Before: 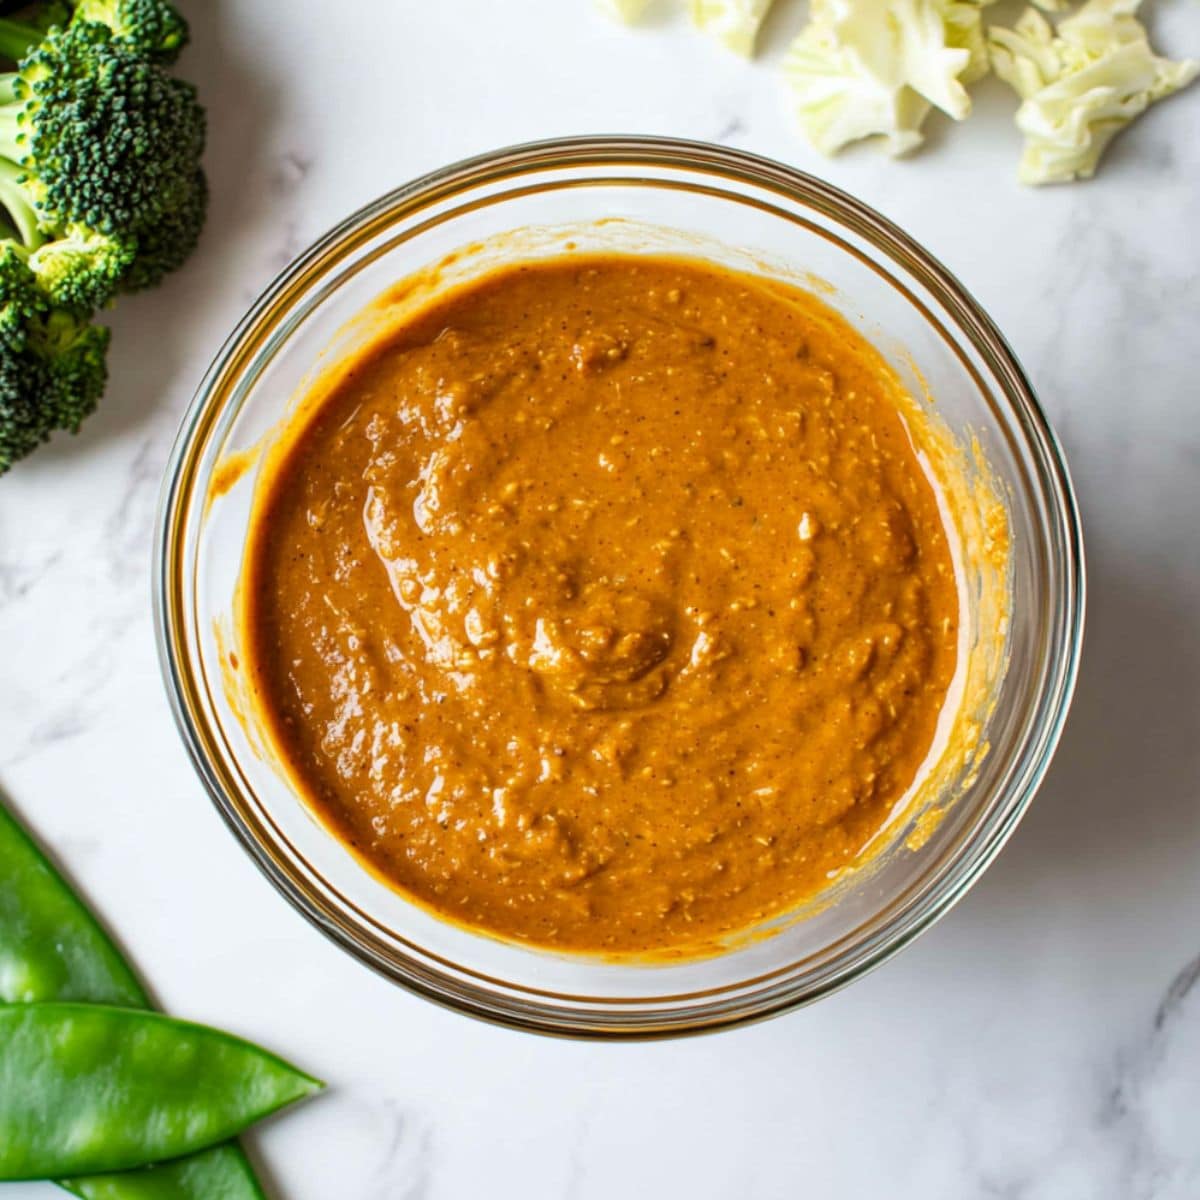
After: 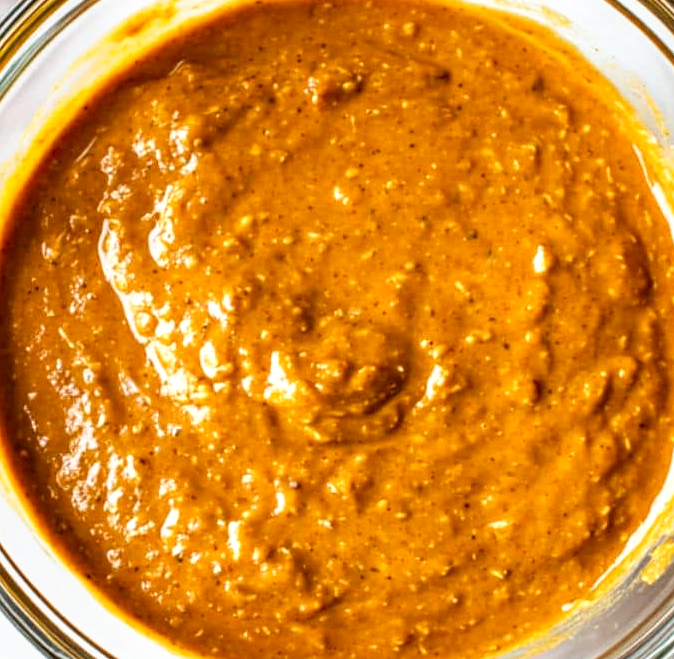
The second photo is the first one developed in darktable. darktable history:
crop and rotate: left 22.145%, top 22.317%, right 21.688%, bottom 22.751%
tone curve: curves: ch0 [(0, 0) (0.051, 0.047) (0.102, 0.099) (0.236, 0.249) (0.429, 0.473) (0.67, 0.755) (0.875, 0.948) (1, 0.985)]; ch1 [(0, 0) (0.339, 0.298) (0.402, 0.363) (0.453, 0.413) (0.485, 0.469) (0.494, 0.493) (0.504, 0.502) (0.515, 0.526) (0.563, 0.591) (0.597, 0.639) (0.834, 0.888) (1, 1)]; ch2 [(0, 0) (0.362, 0.353) (0.425, 0.439) (0.501, 0.501) (0.537, 0.538) (0.58, 0.59) (0.642, 0.669) (0.773, 0.856) (1, 1)], preserve colors none
local contrast: detail 130%
